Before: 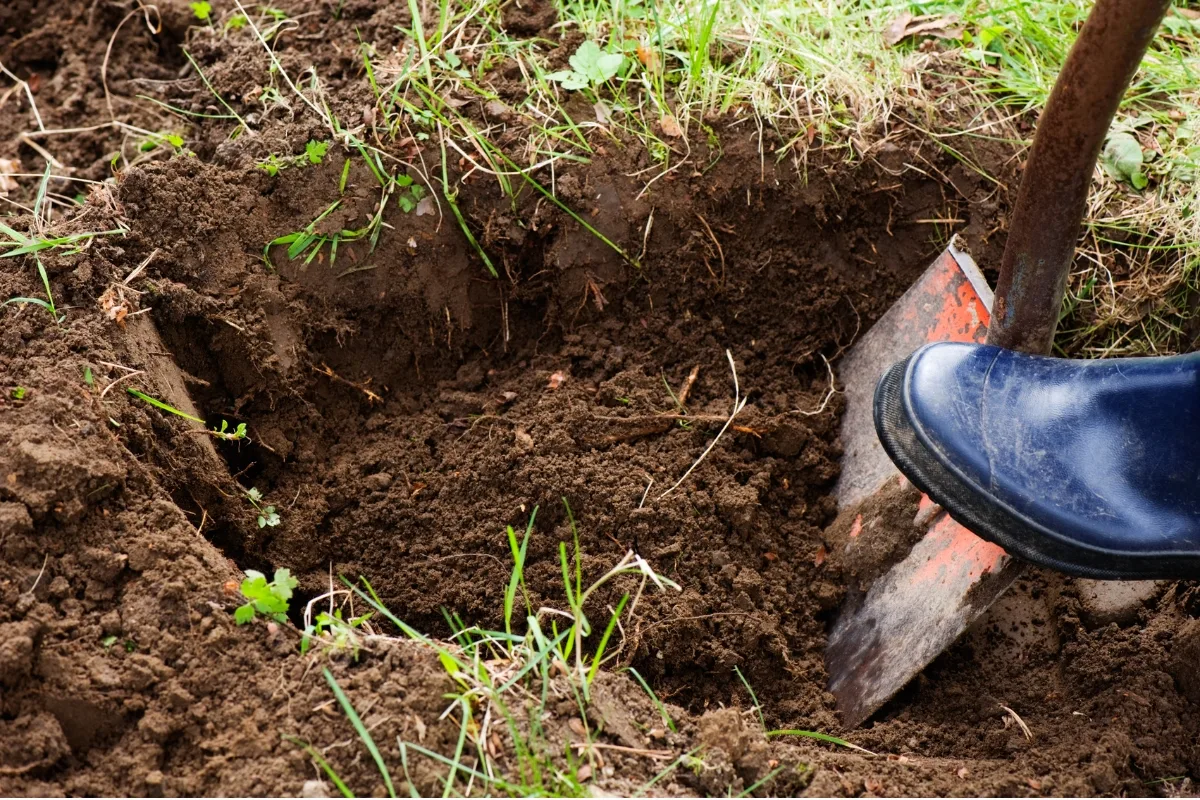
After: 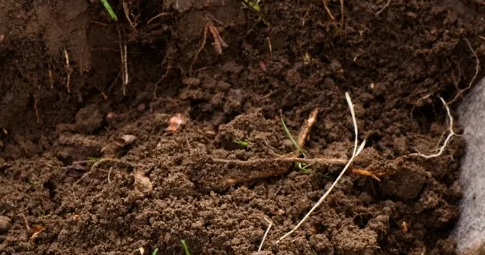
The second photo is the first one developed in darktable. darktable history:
crop: left 31.751%, top 32.172%, right 27.8%, bottom 35.83%
tone equalizer: on, module defaults
